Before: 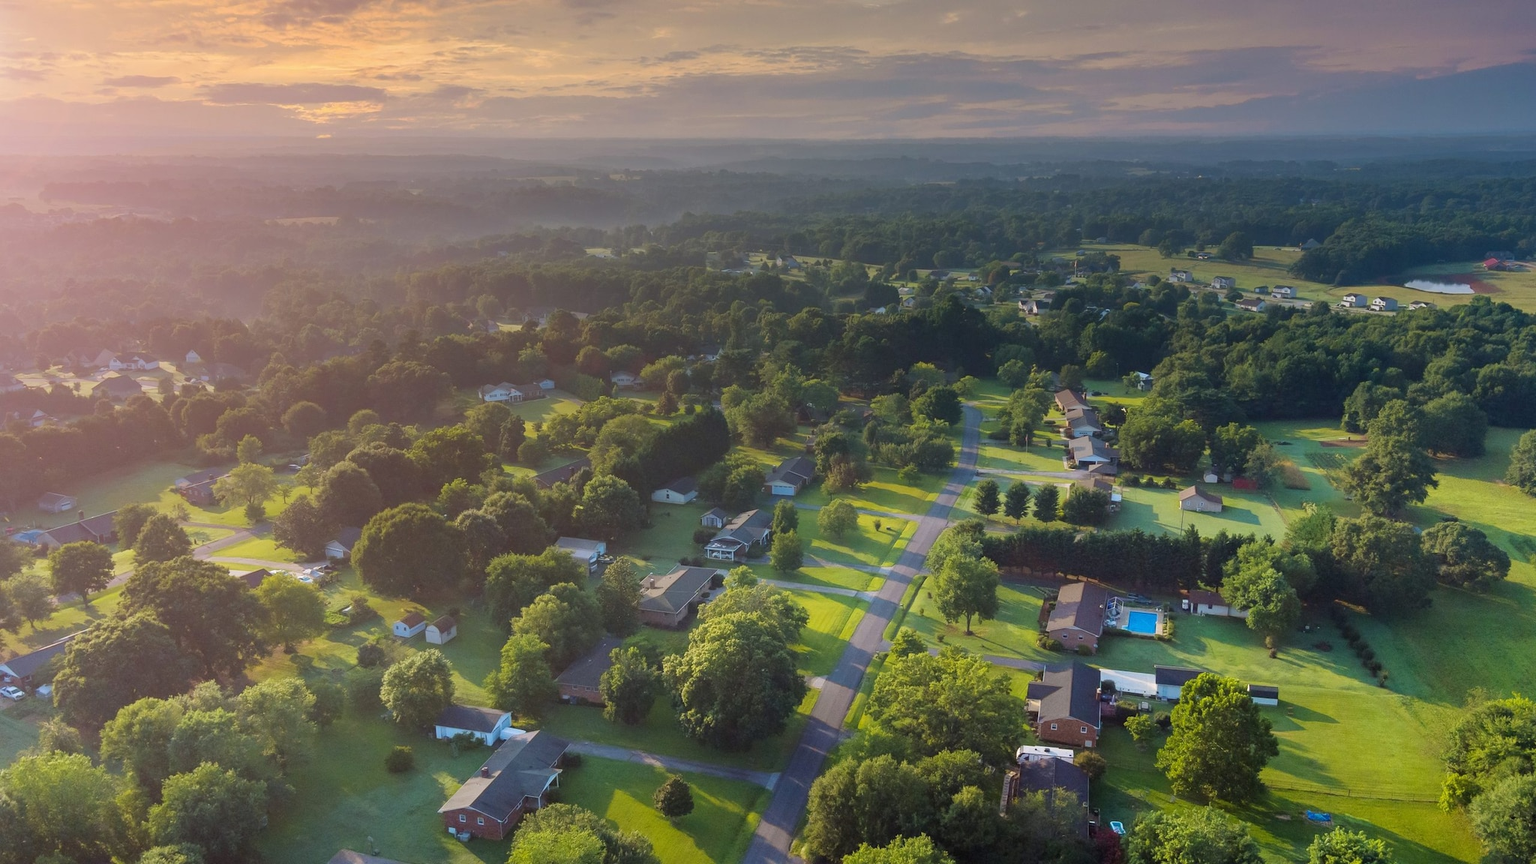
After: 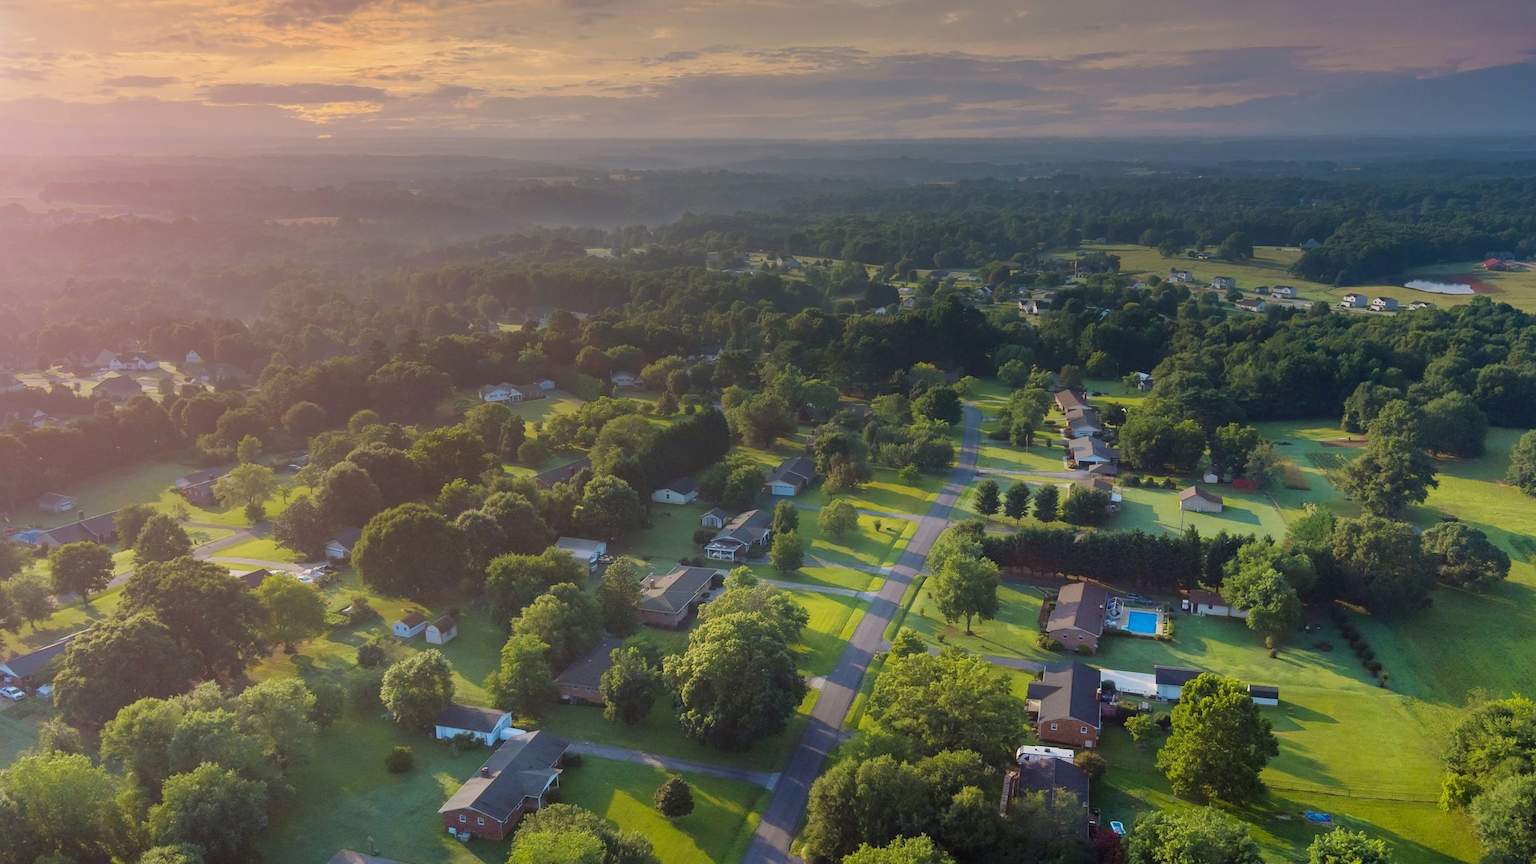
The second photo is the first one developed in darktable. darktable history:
exposure: exposure -0.151 EV, compensate highlight preservation false
tone equalizer: on, module defaults
